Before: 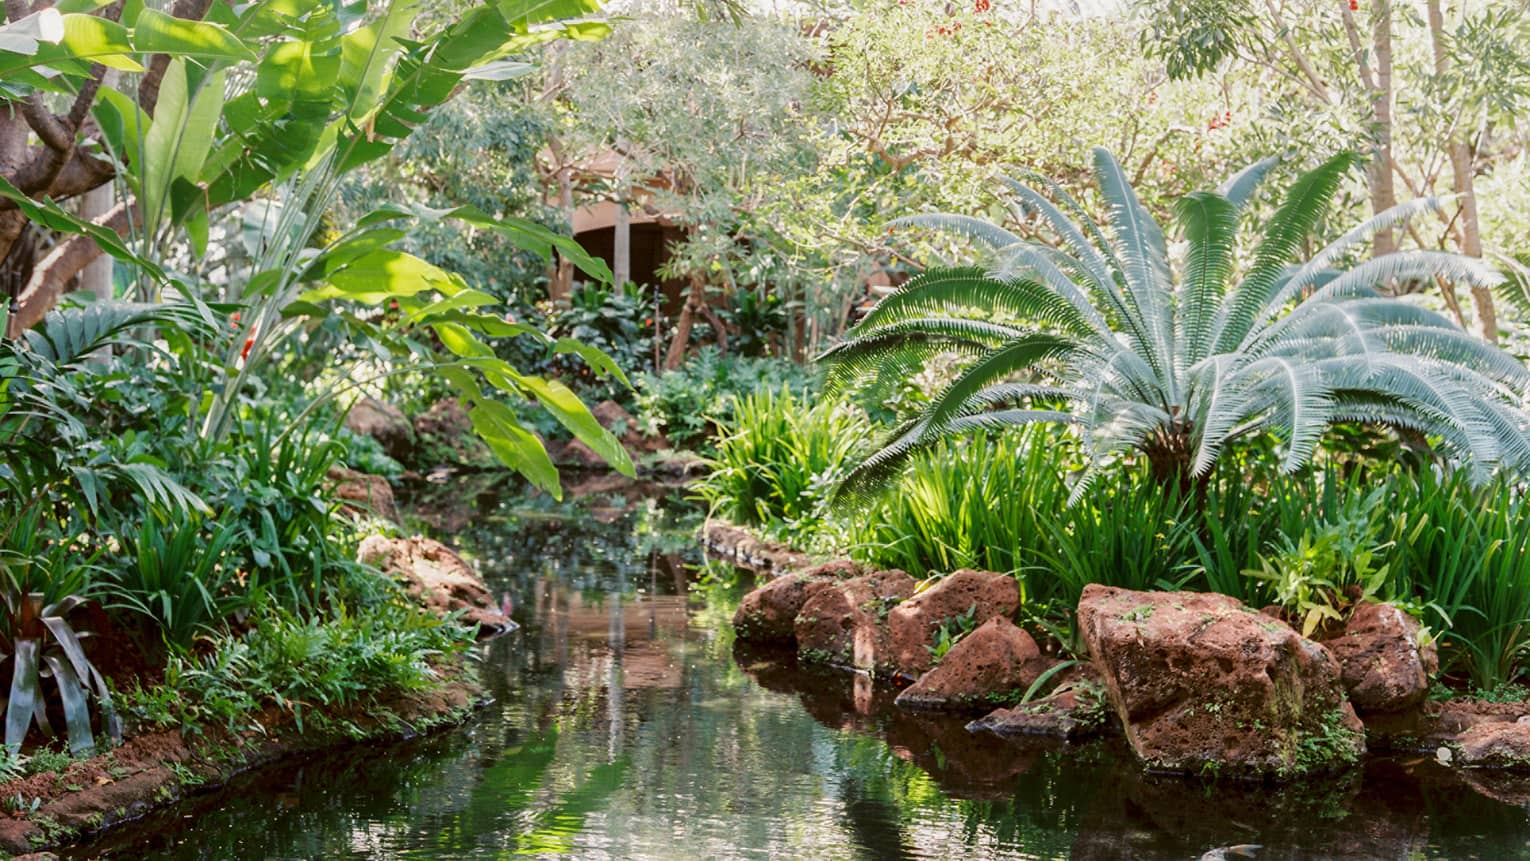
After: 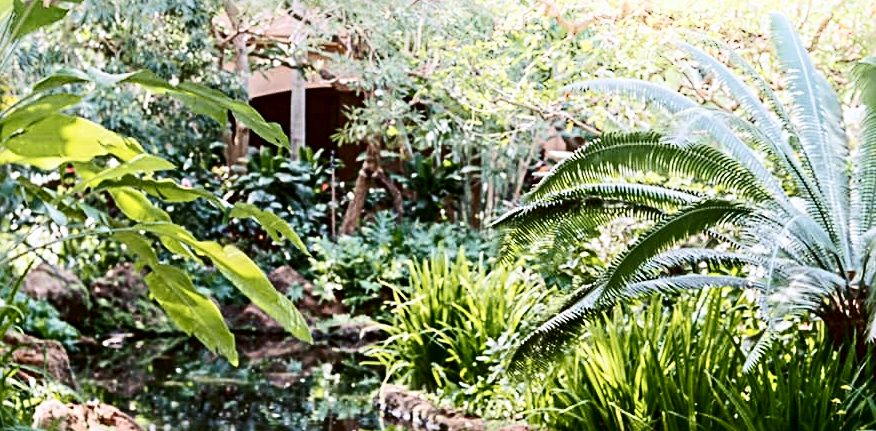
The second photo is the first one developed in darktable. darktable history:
crop: left 21.194%, top 15.79%, right 21.514%, bottom 34.139%
exposure: black level correction 0.002, compensate highlight preservation false
contrast brightness saturation: contrast 0.291
shadows and highlights: shadows -21.42, highlights 99.2, soften with gaussian
color calibration: gray › normalize channels true, illuminant as shot in camera, x 0.358, y 0.373, temperature 4628.91 K, gamut compression 0.017
color zones: curves: ch2 [(0, 0.5) (0.143, 0.5) (0.286, 0.489) (0.415, 0.421) (0.571, 0.5) (0.714, 0.5) (0.857, 0.5) (1, 0.5)]
sharpen: radius 3.947
